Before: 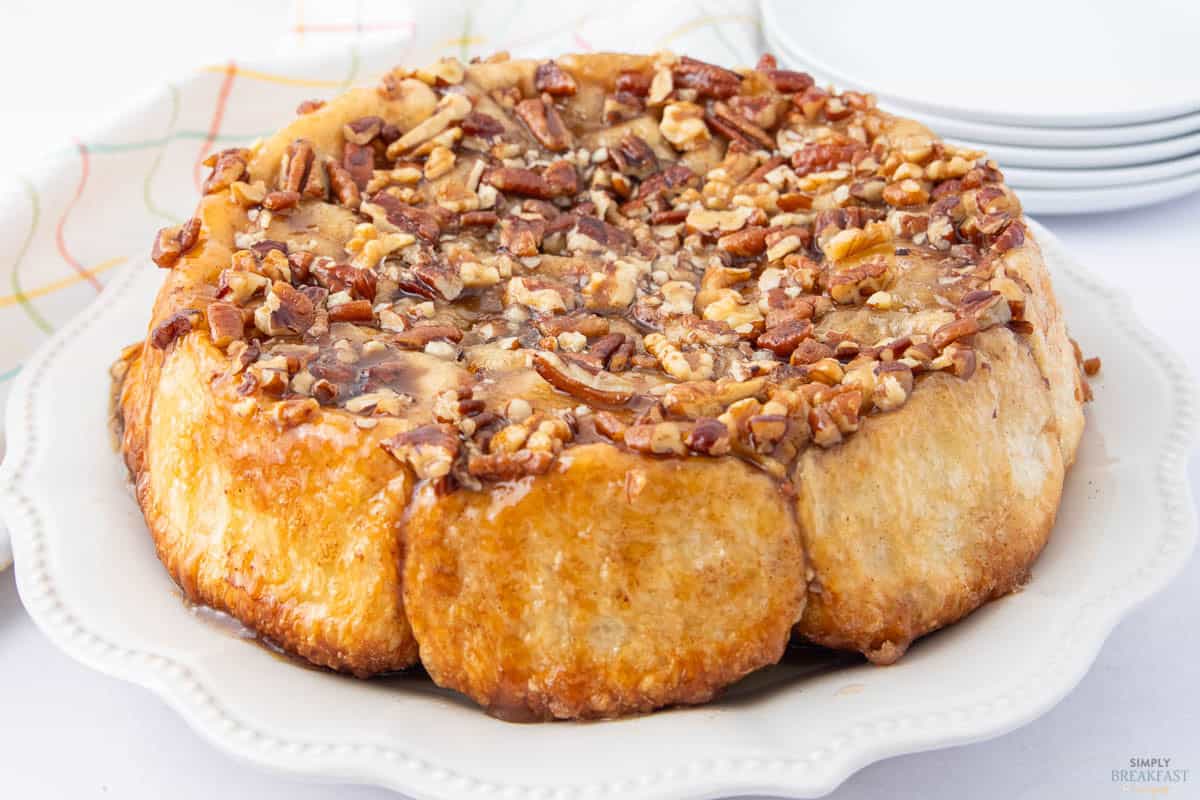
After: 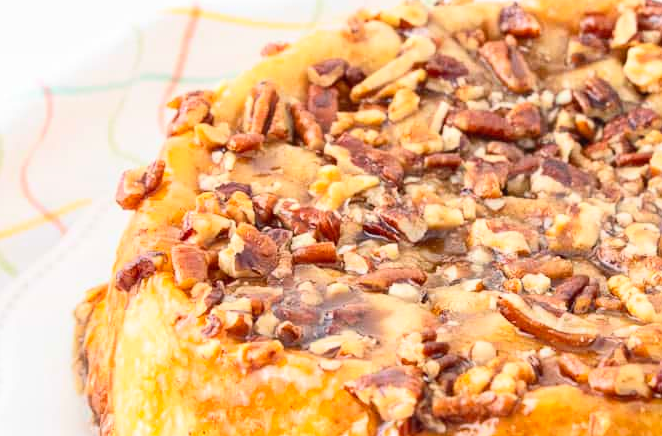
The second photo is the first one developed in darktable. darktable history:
crop and rotate: left 3.063%, top 7.473%, right 41.766%, bottom 37.934%
color correction: highlights b* -0.055
contrast brightness saturation: contrast 0.195, brightness 0.167, saturation 0.217
